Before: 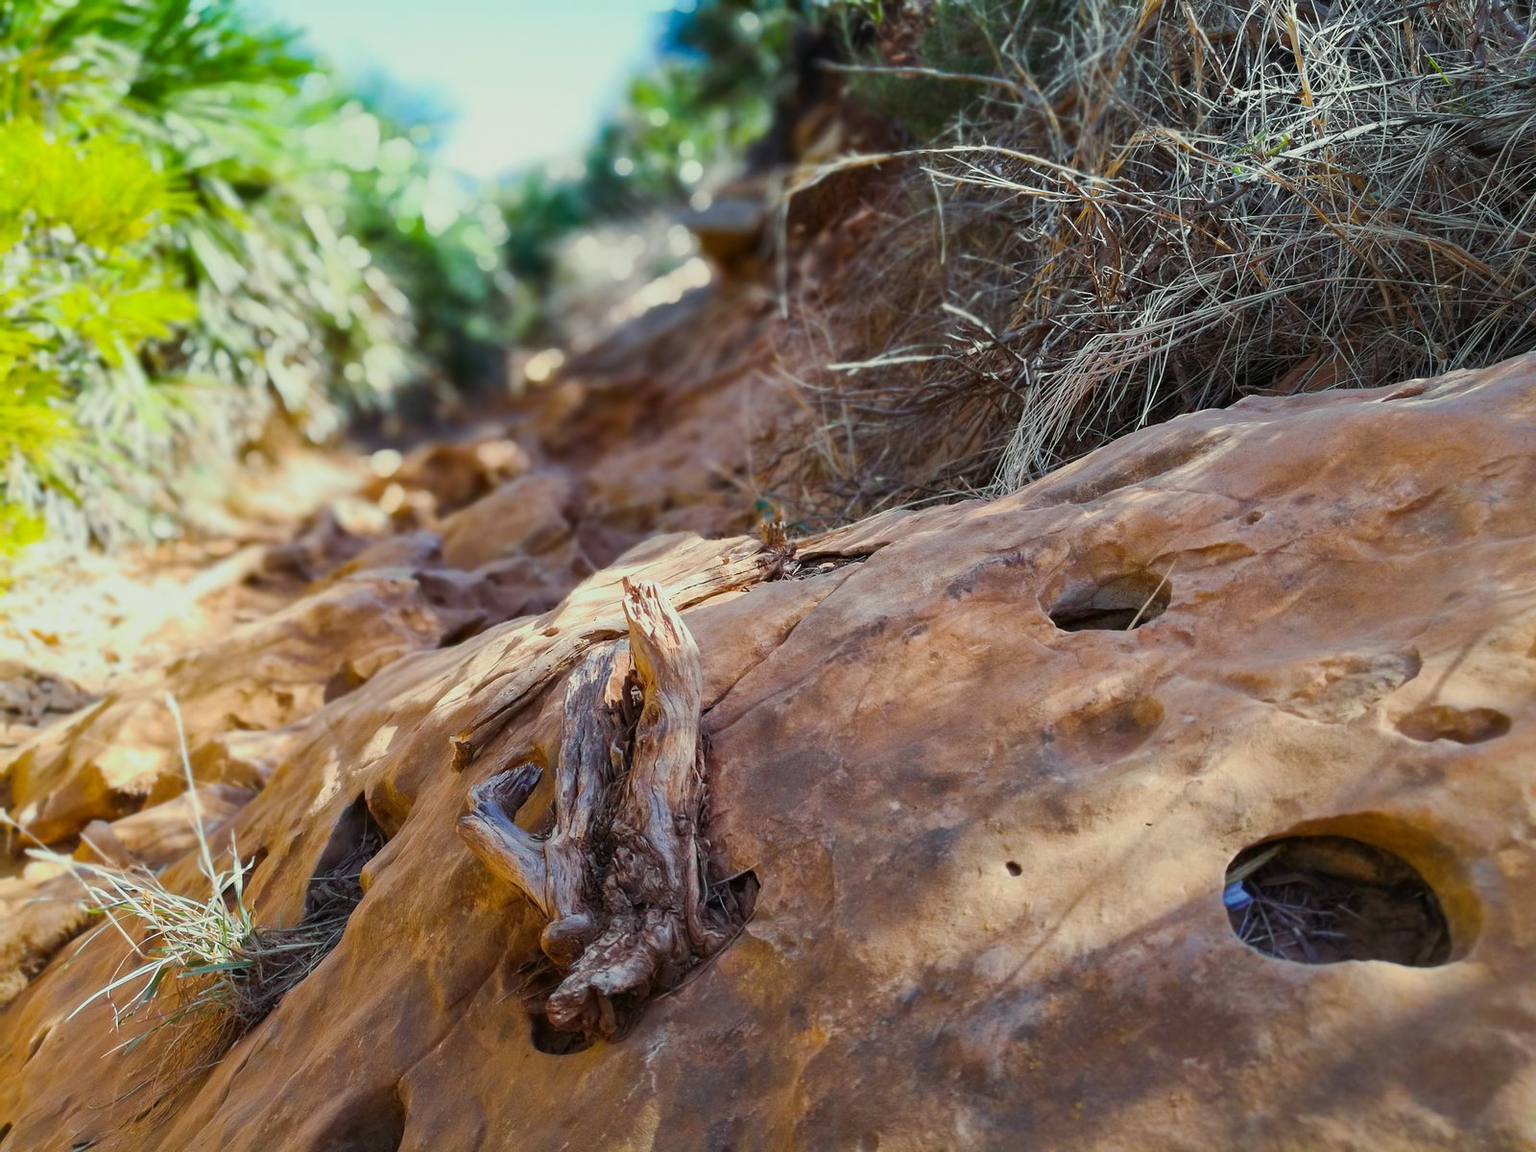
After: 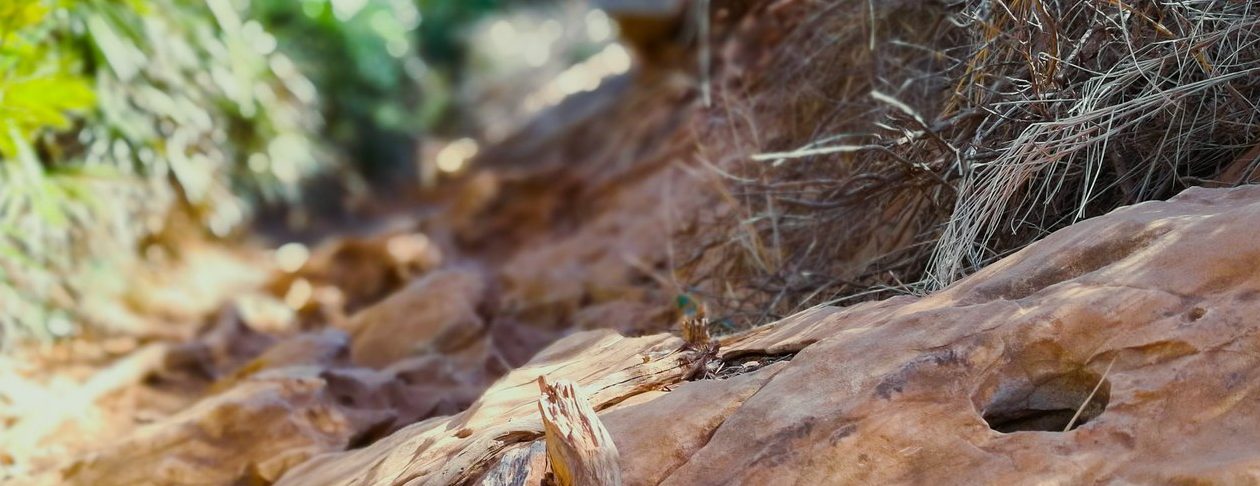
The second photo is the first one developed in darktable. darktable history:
crop: left 6.908%, top 18.809%, right 14.306%, bottom 40.622%
